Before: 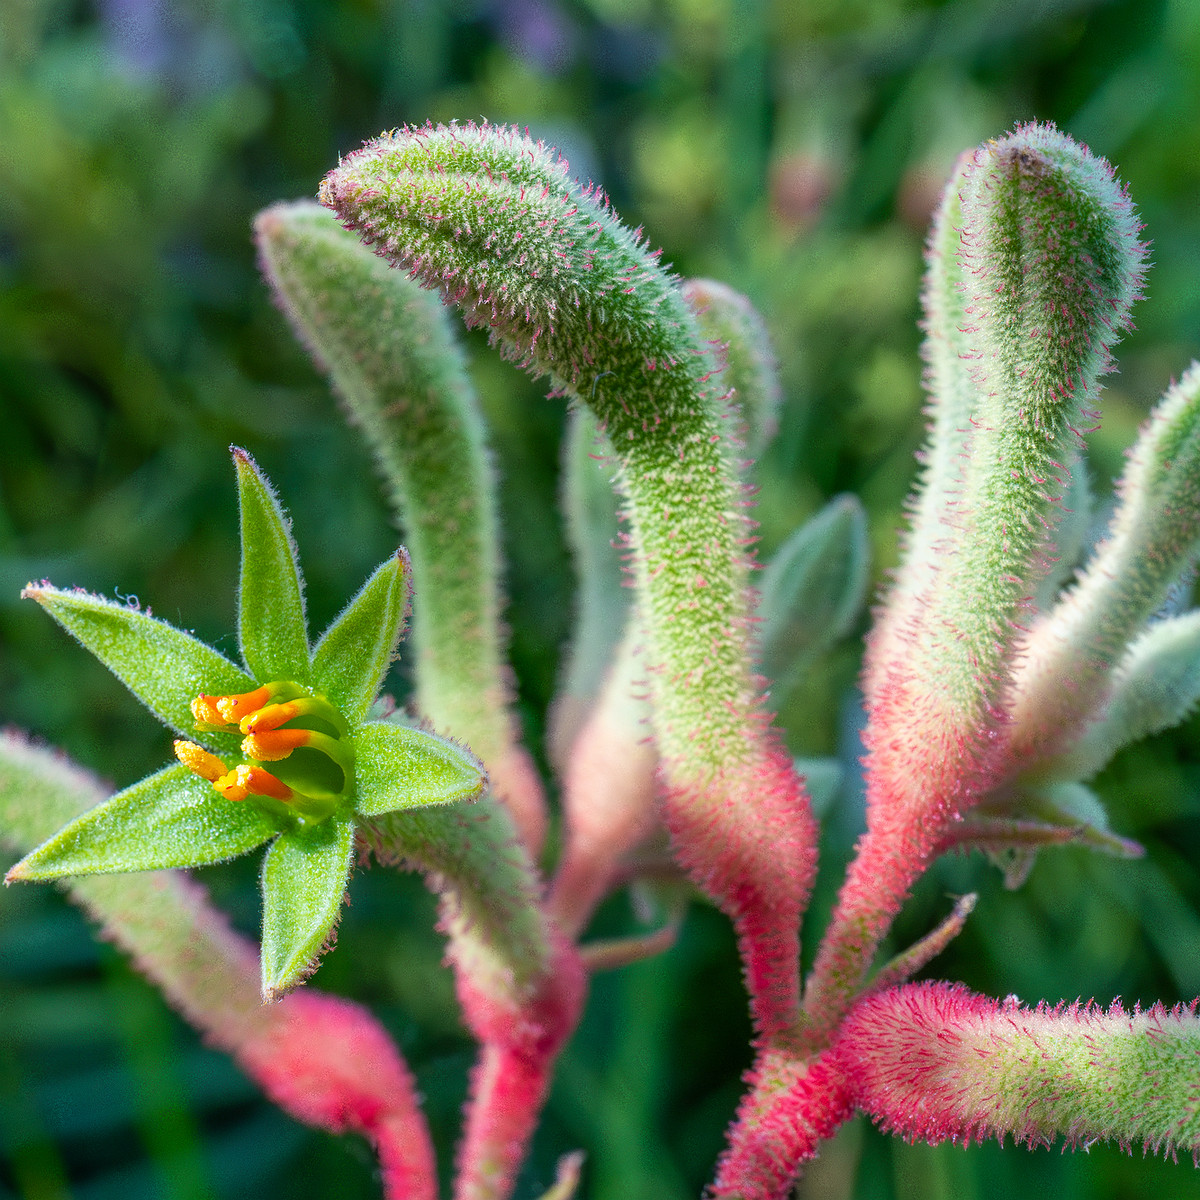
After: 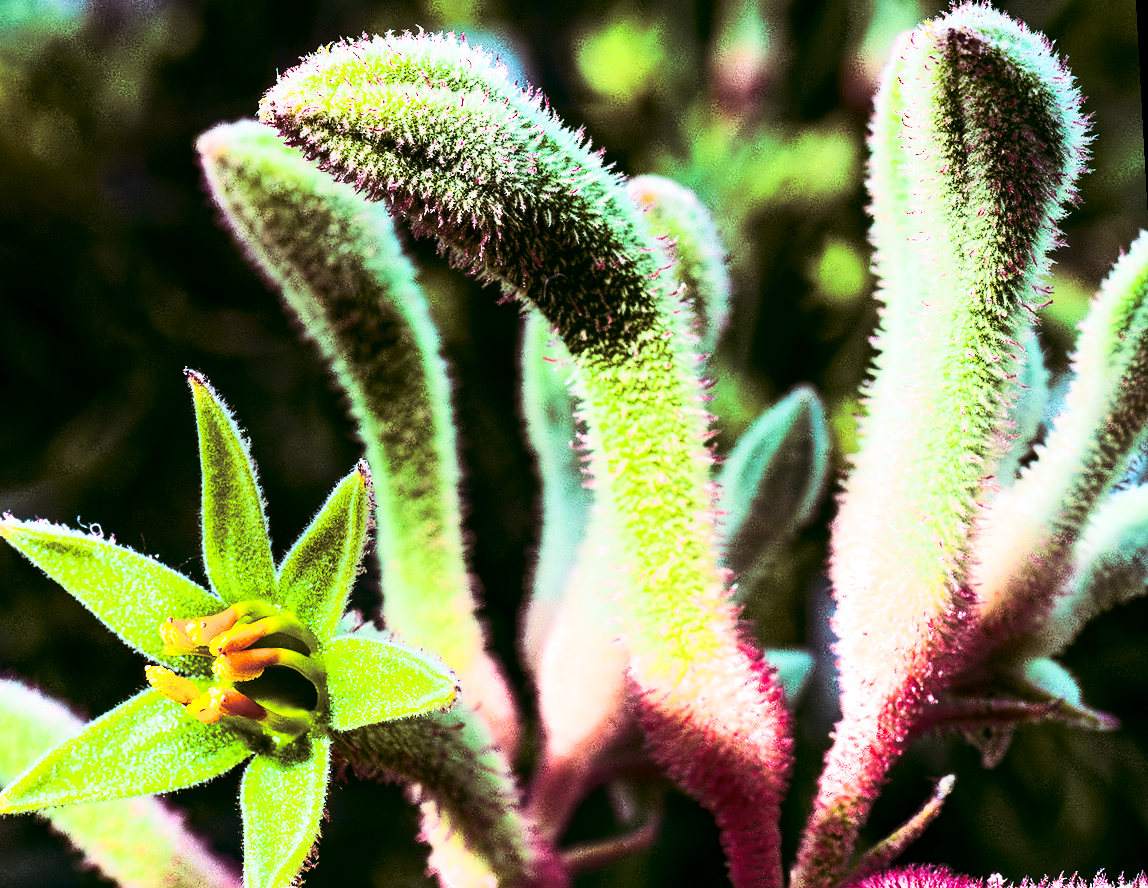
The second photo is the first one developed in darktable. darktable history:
contrast brightness saturation: contrast 0.93, brightness 0.2
crop: left 5.596%, top 10.314%, right 3.534%, bottom 19.395%
haze removal: compatibility mode true, adaptive false
color balance rgb: linear chroma grading › global chroma 15%, perceptual saturation grading › global saturation 30%
split-toning: shadows › saturation 0.41, highlights › saturation 0, compress 33.55%
rotate and perspective: rotation -3.18°, automatic cropping off
